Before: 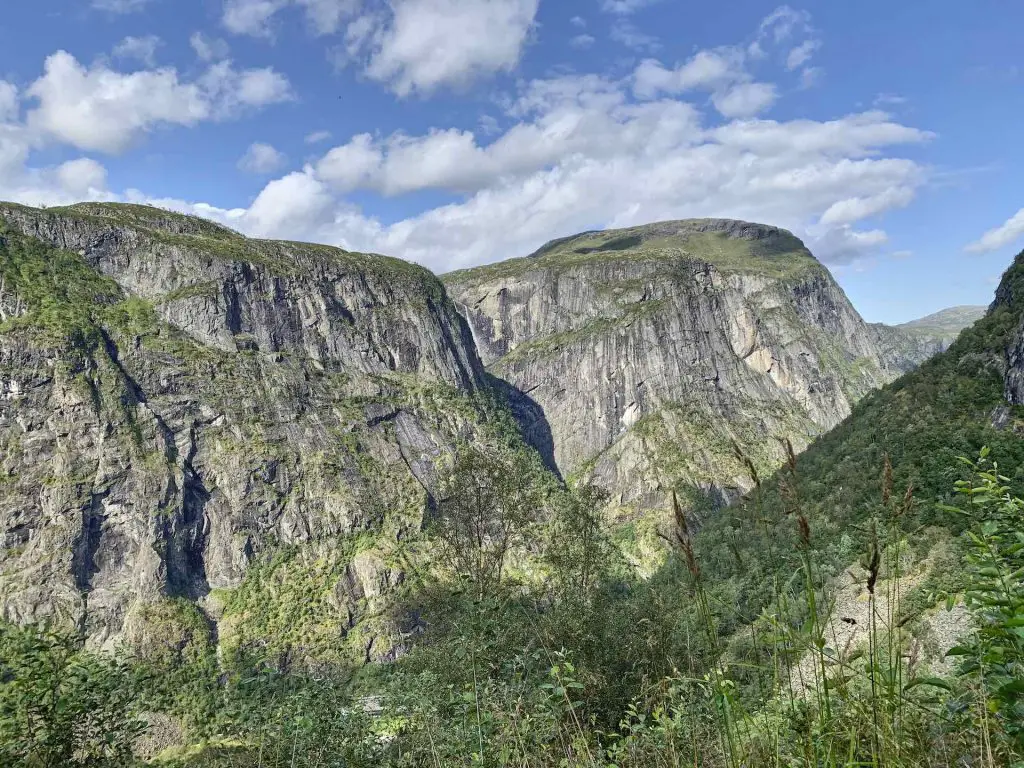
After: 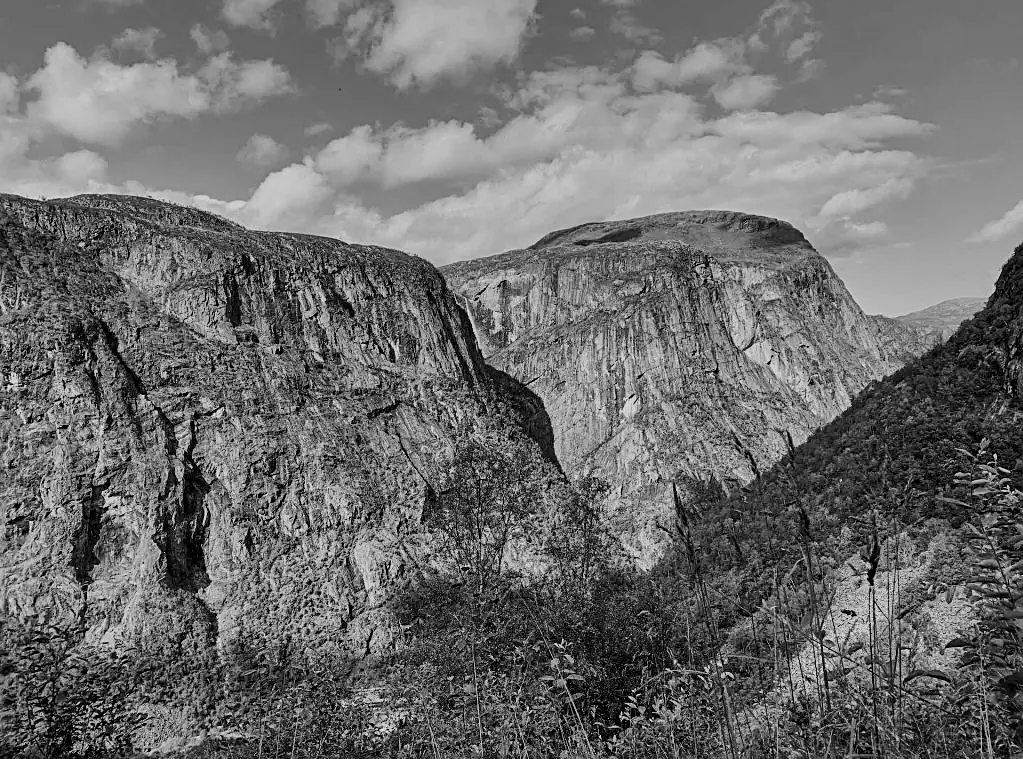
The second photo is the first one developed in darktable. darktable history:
exposure: black level correction 0.001, compensate highlight preservation false
color balance: mode lift, gamma, gain (sRGB), lift [0.97, 1, 1, 1], gamma [1.03, 1, 1, 1]
contrast brightness saturation: contrast 0.12, brightness -0.12, saturation 0.2
monochrome: on, module defaults
sharpen: on, module defaults
crop: top 1.049%, right 0.001%
filmic rgb: black relative exposure -7.65 EV, white relative exposure 4.56 EV, hardness 3.61
